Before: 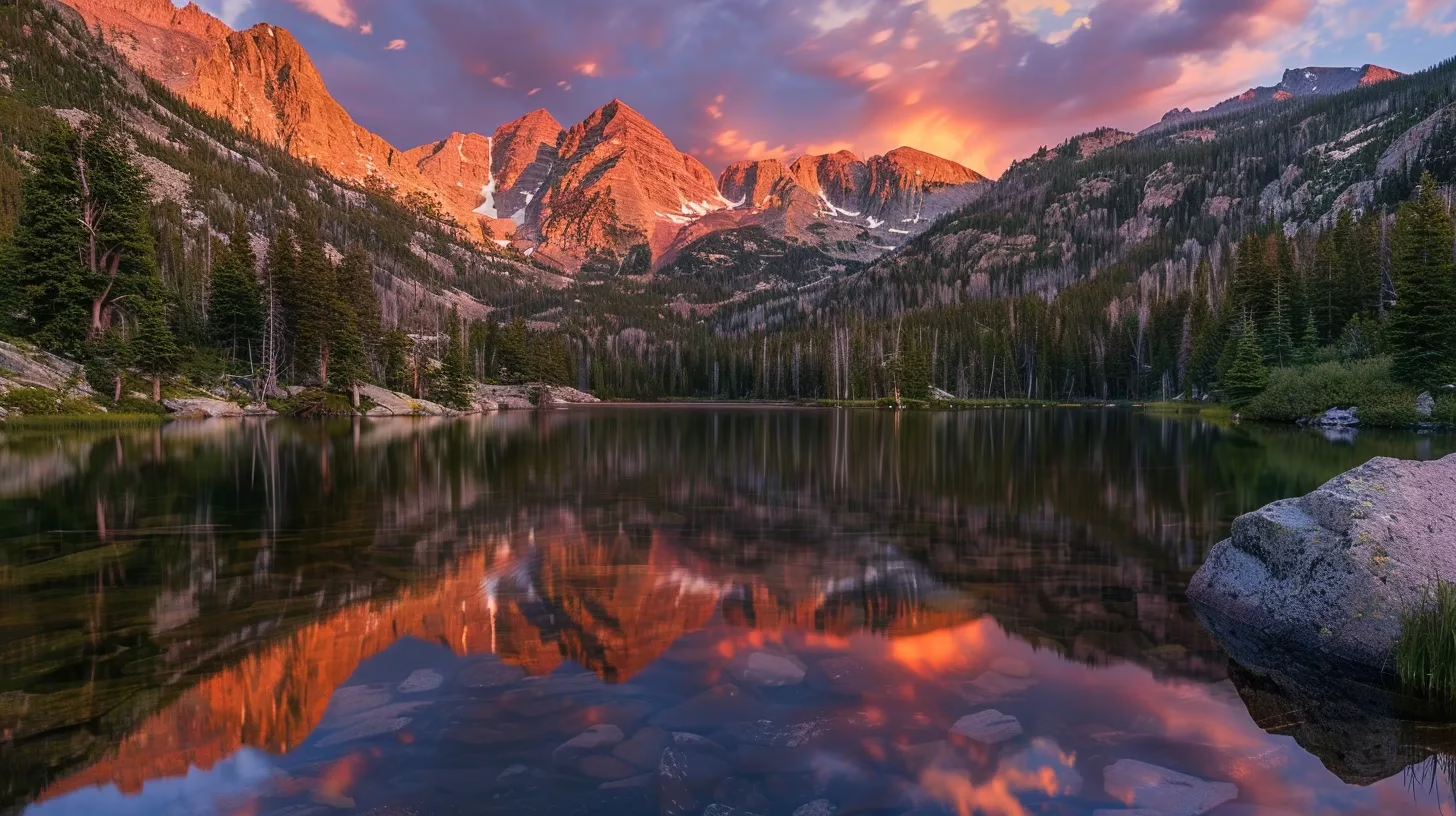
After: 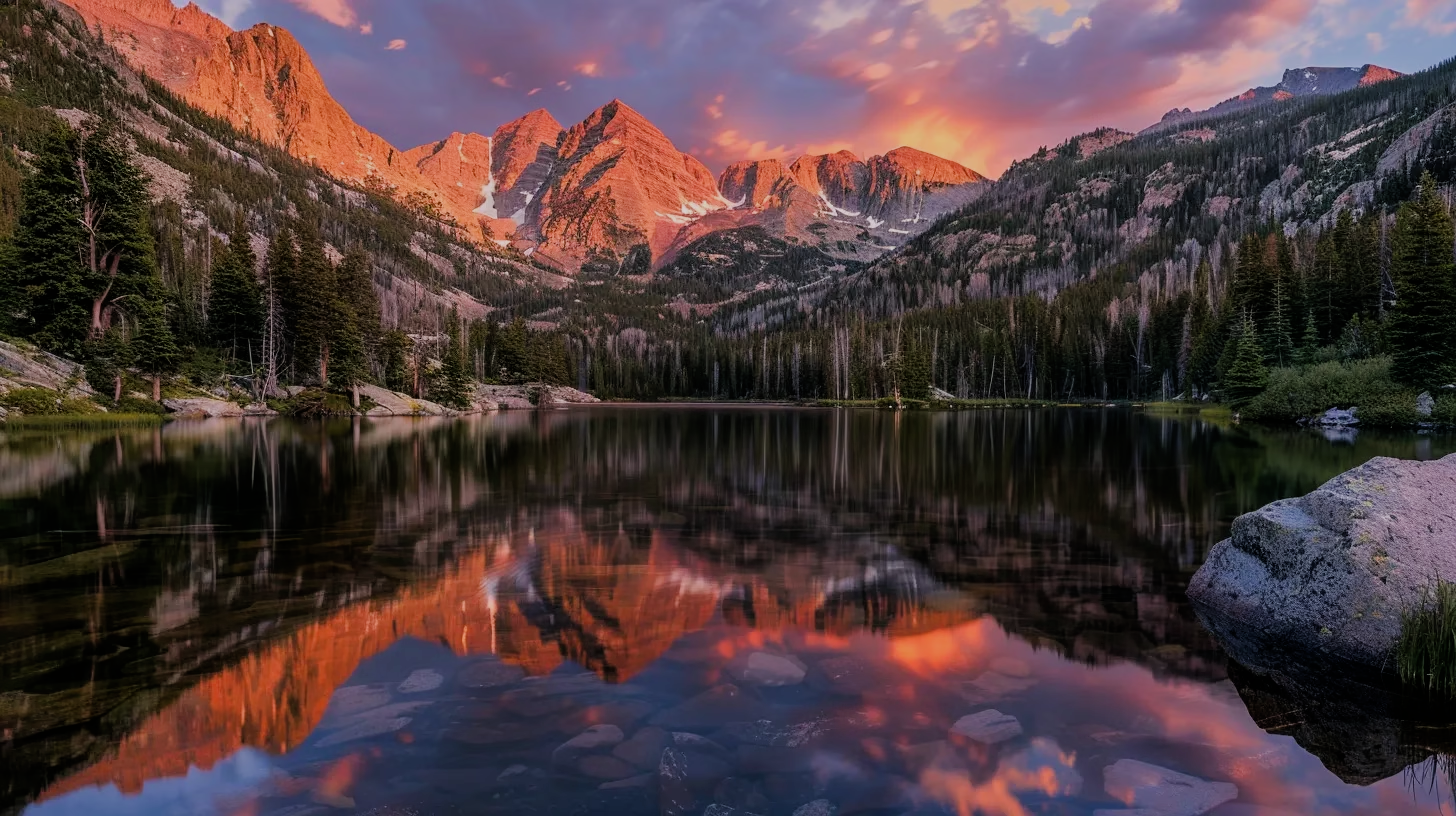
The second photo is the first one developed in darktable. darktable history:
filmic rgb: black relative exposure -7.78 EV, white relative exposure 4.35 EV, hardness 3.76, latitude 38.6%, contrast 0.976, highlights saturation mix 8.98%, shadows ↔ highlights balance 4.86%
